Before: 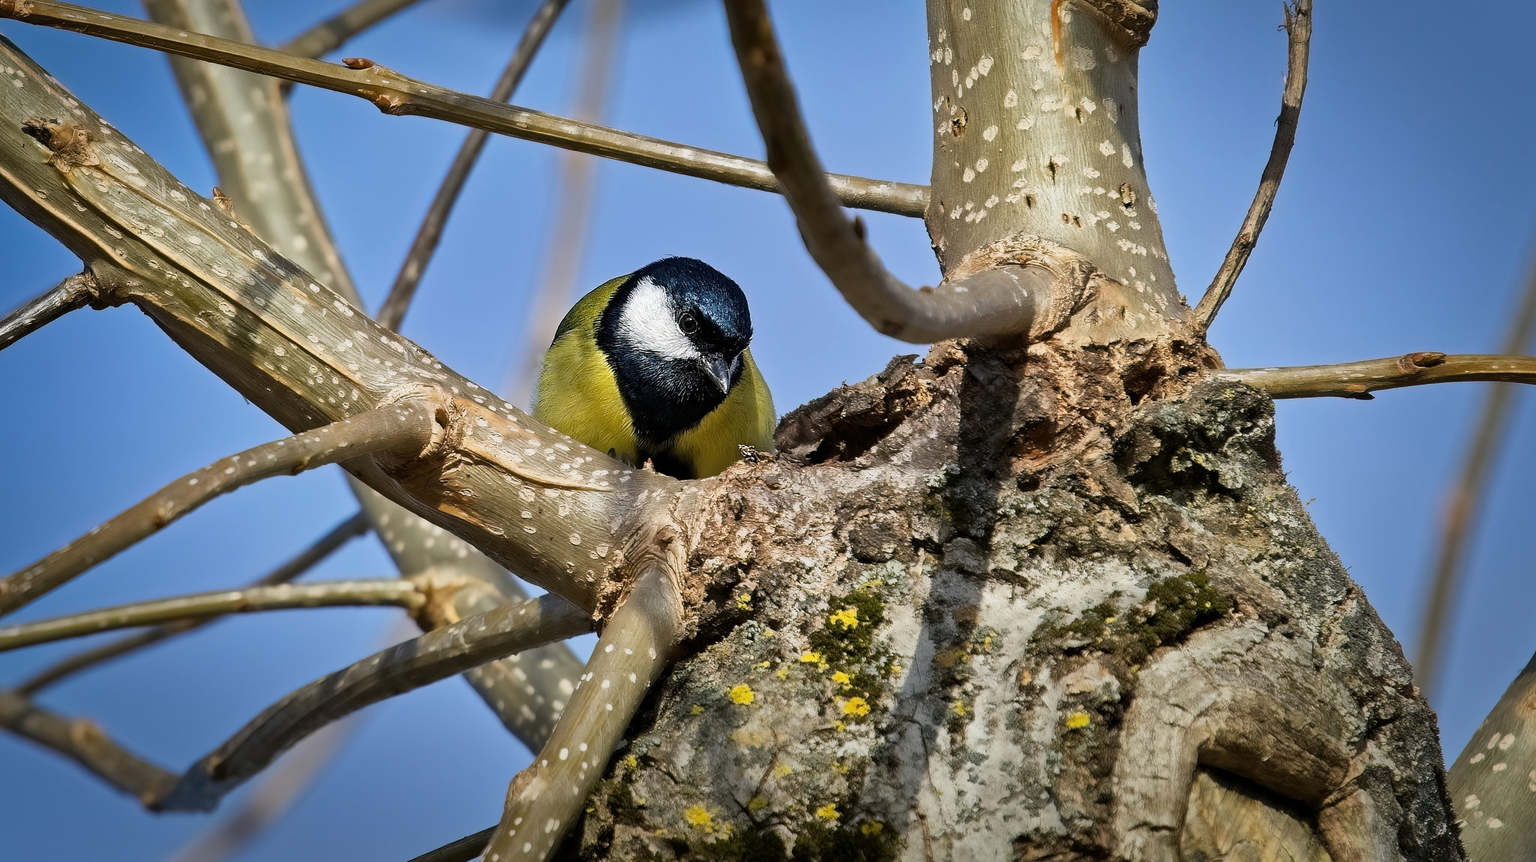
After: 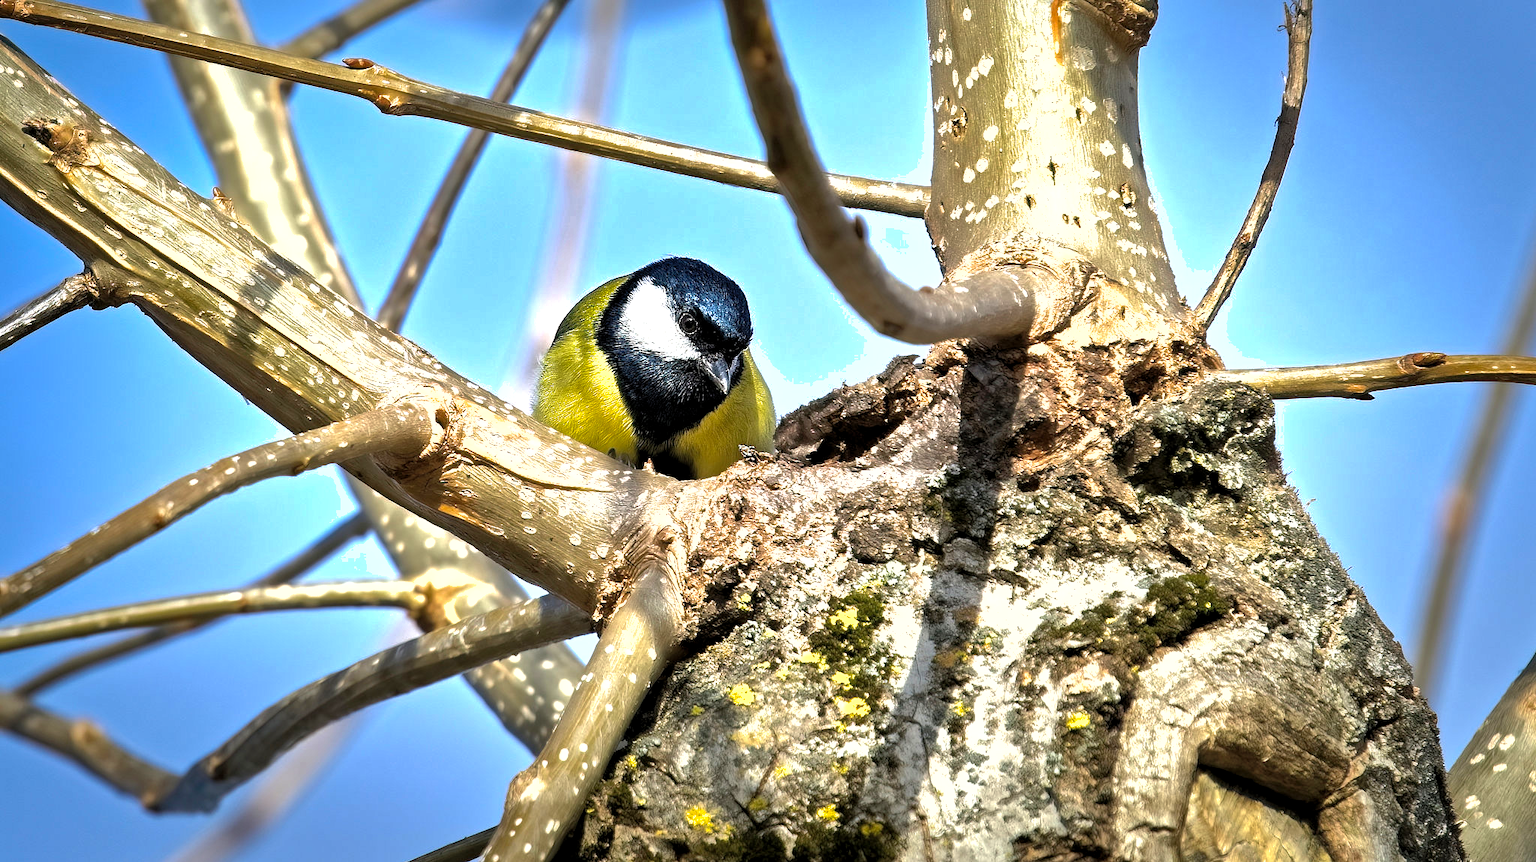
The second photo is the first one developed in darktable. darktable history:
levels: levels [0.012, 0.367, 0.697]
shadows and highlights: on, module defaults
local contrast: highlights 100%, shadows 97%, detail 119%, midtone range 0.2
